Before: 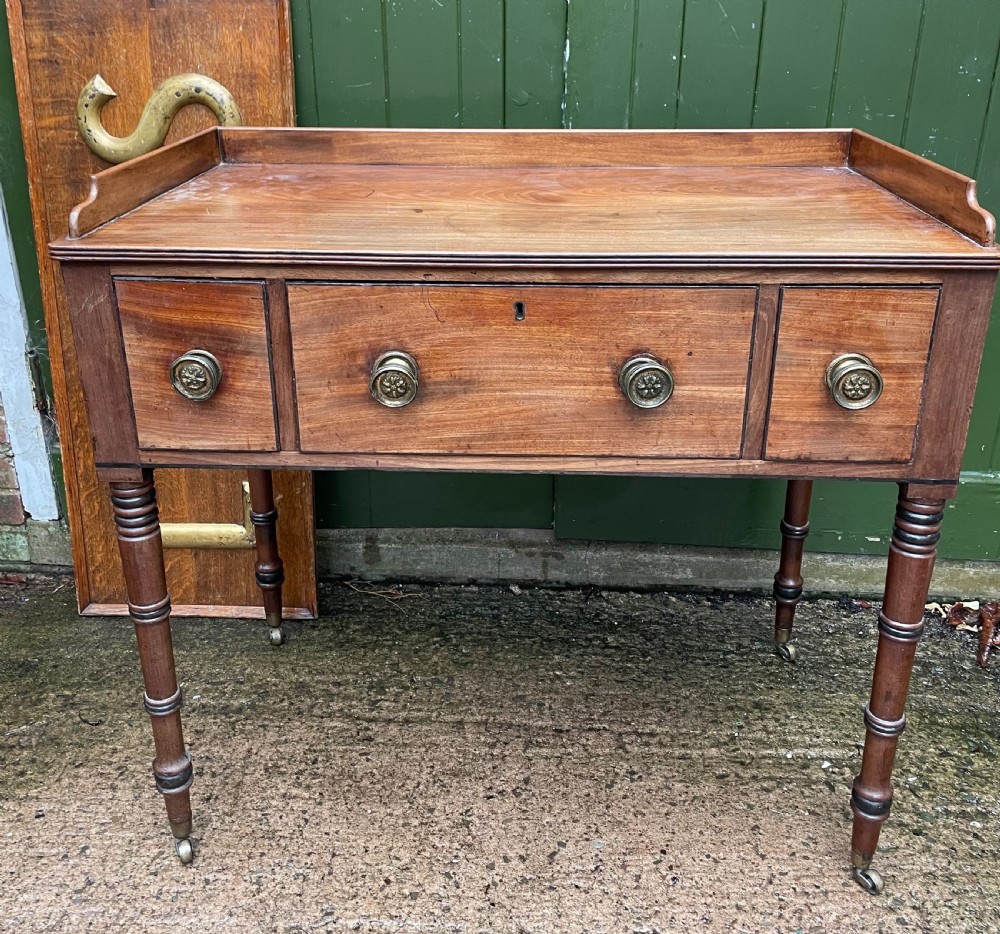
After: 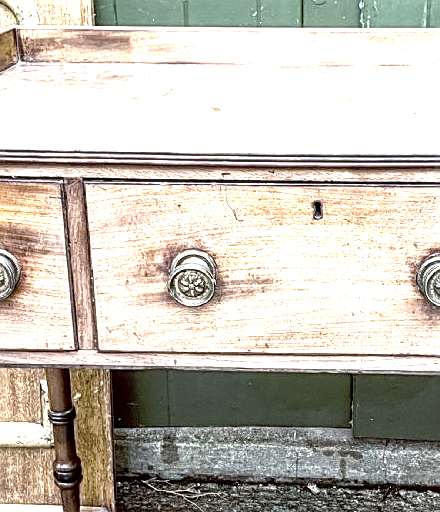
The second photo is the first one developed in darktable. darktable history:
color zones: curves: ch0 [(0.25, 0.667) (0.758, 0.368)]; ch1 [(0.215, 0.245) (0.761, 0.373)]; ch2 [(0.247, 0.554) (0.761, 0.436)]
white balance: red 0.978, blue 0.999
crop: left 20.248%, top 10.86%, right 35.675%, bottom 34.321%
exposure: black level correction 0.001, exposure 1.646 EV, compensate exposure bias true, compensate highlight preservation false
sharpen: on, module defaults
color balance: lift [1, 1.015, 1.004, 0.985], gamma [1, 0.958, 0.971, 1.042], gain [1, 0.956, 0.977, 1.044]
local contrast: detail 150%
tone equalizer: on, module defaults
